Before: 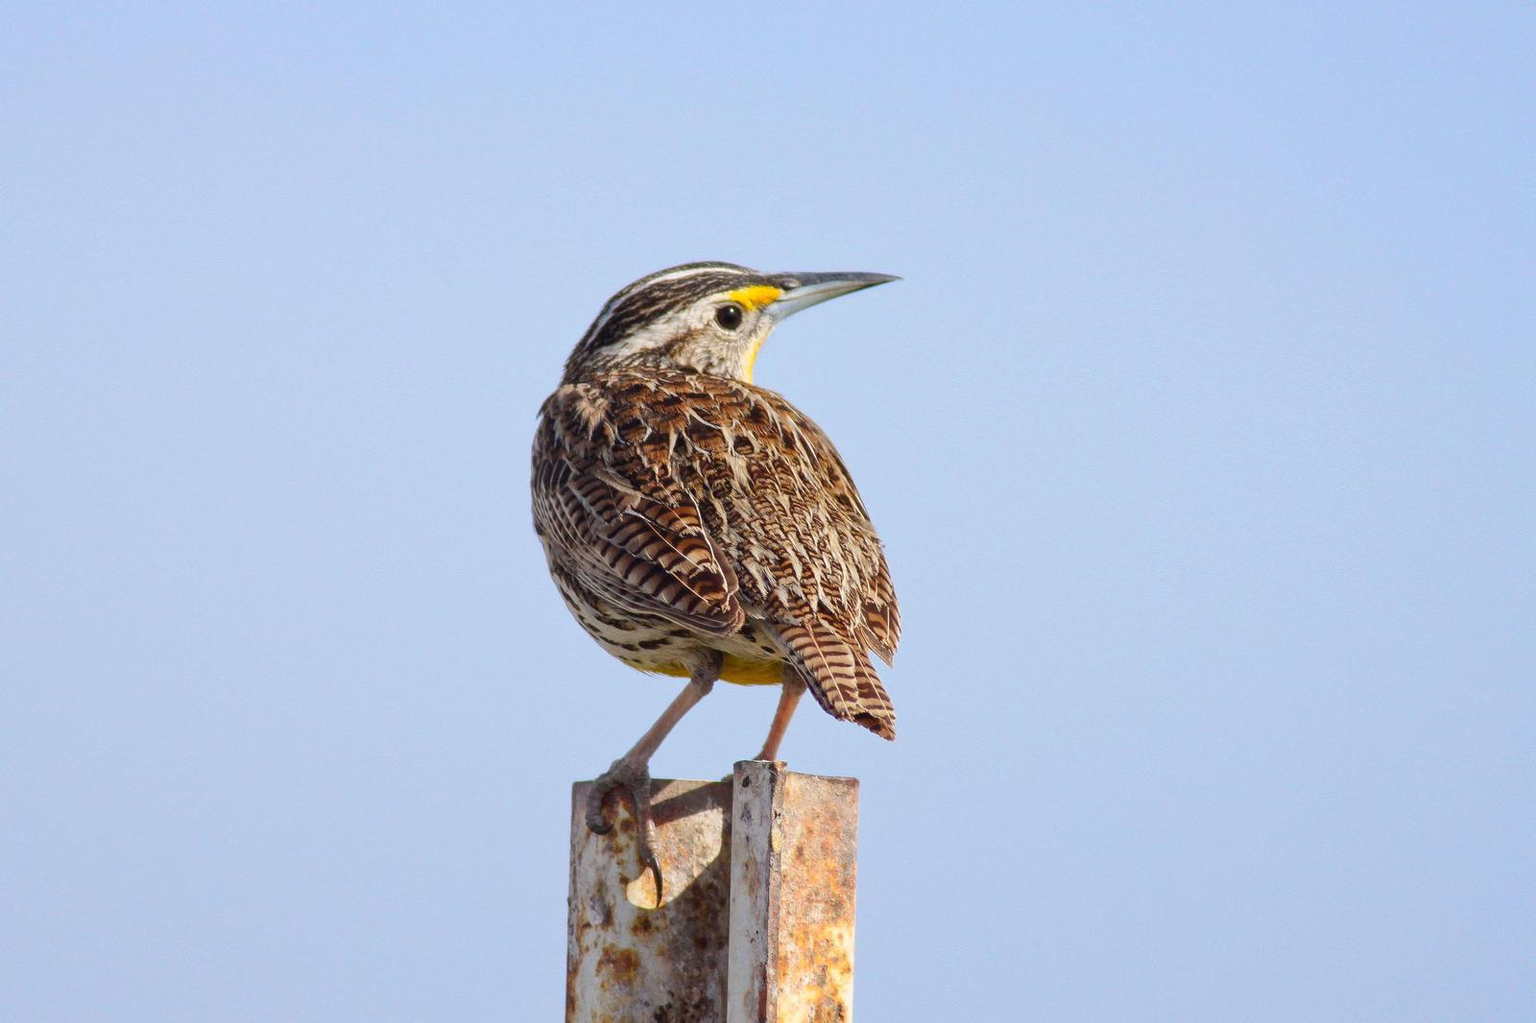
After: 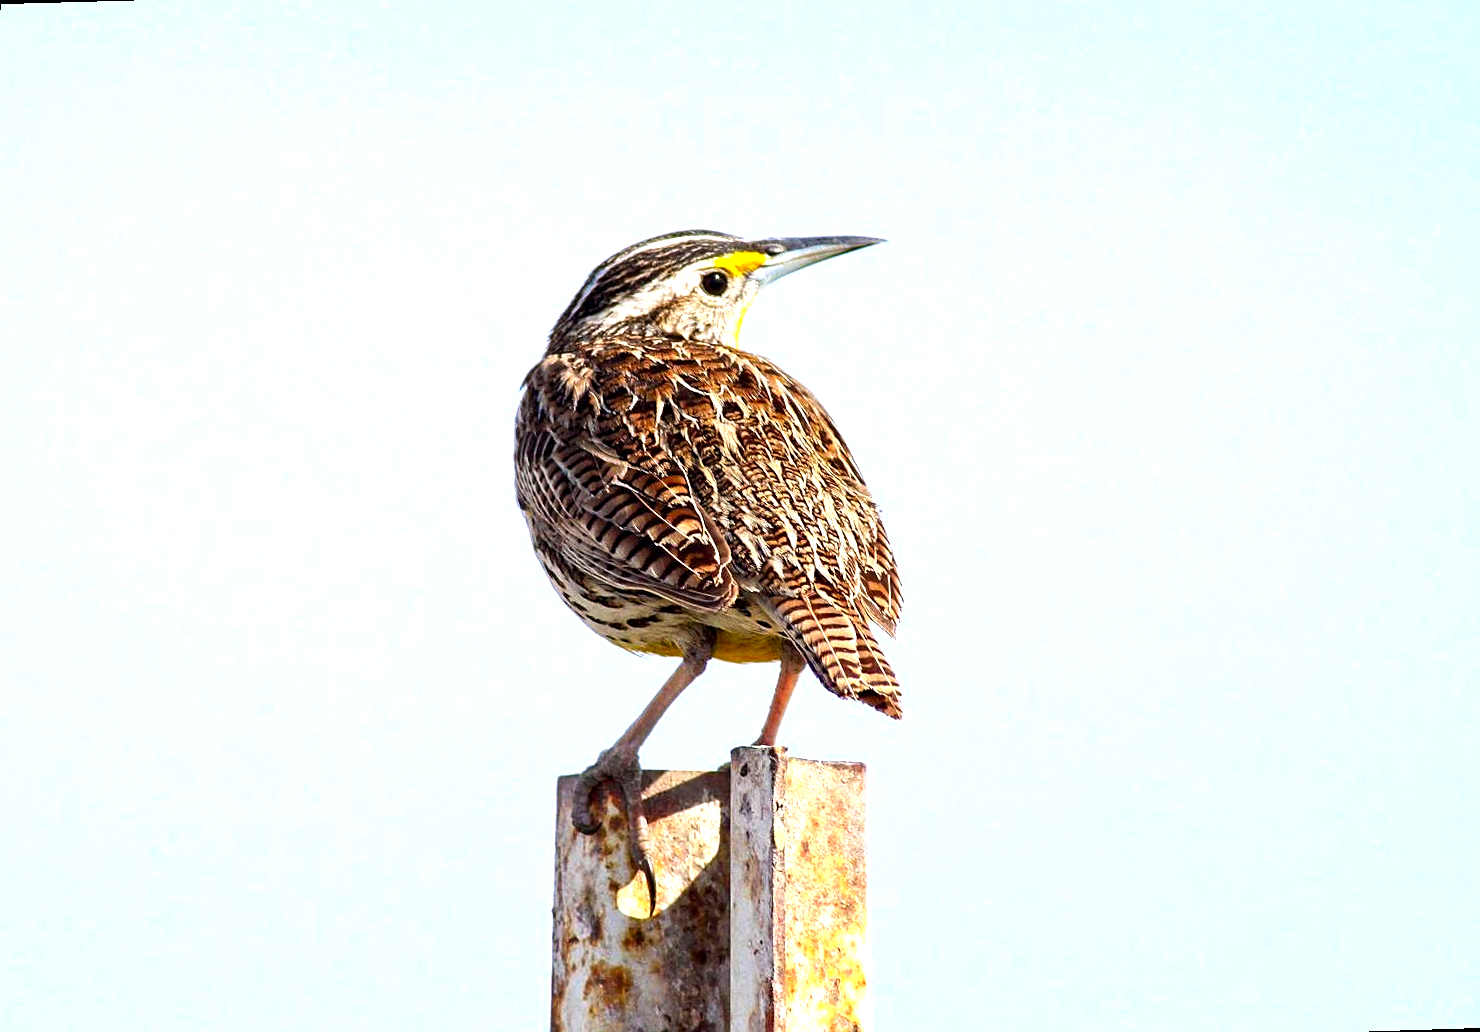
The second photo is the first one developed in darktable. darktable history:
exposure: black level correction 0, exposure 0.5 EV, compensate highlight preservation false
rotate and perspective: rotation -1.68°, lens shift (vertical) -0.146, crop left 0.049, crop right 0.912, crop top 0.032, crop bottom 0.96
sharpen: on, module defaults
color balance: lift [0.991, 1, 1, 1], gamma [0.996, 1, 1, 1], input saturation 98.52%, contrast 20.34%, output saturation 103.72%
